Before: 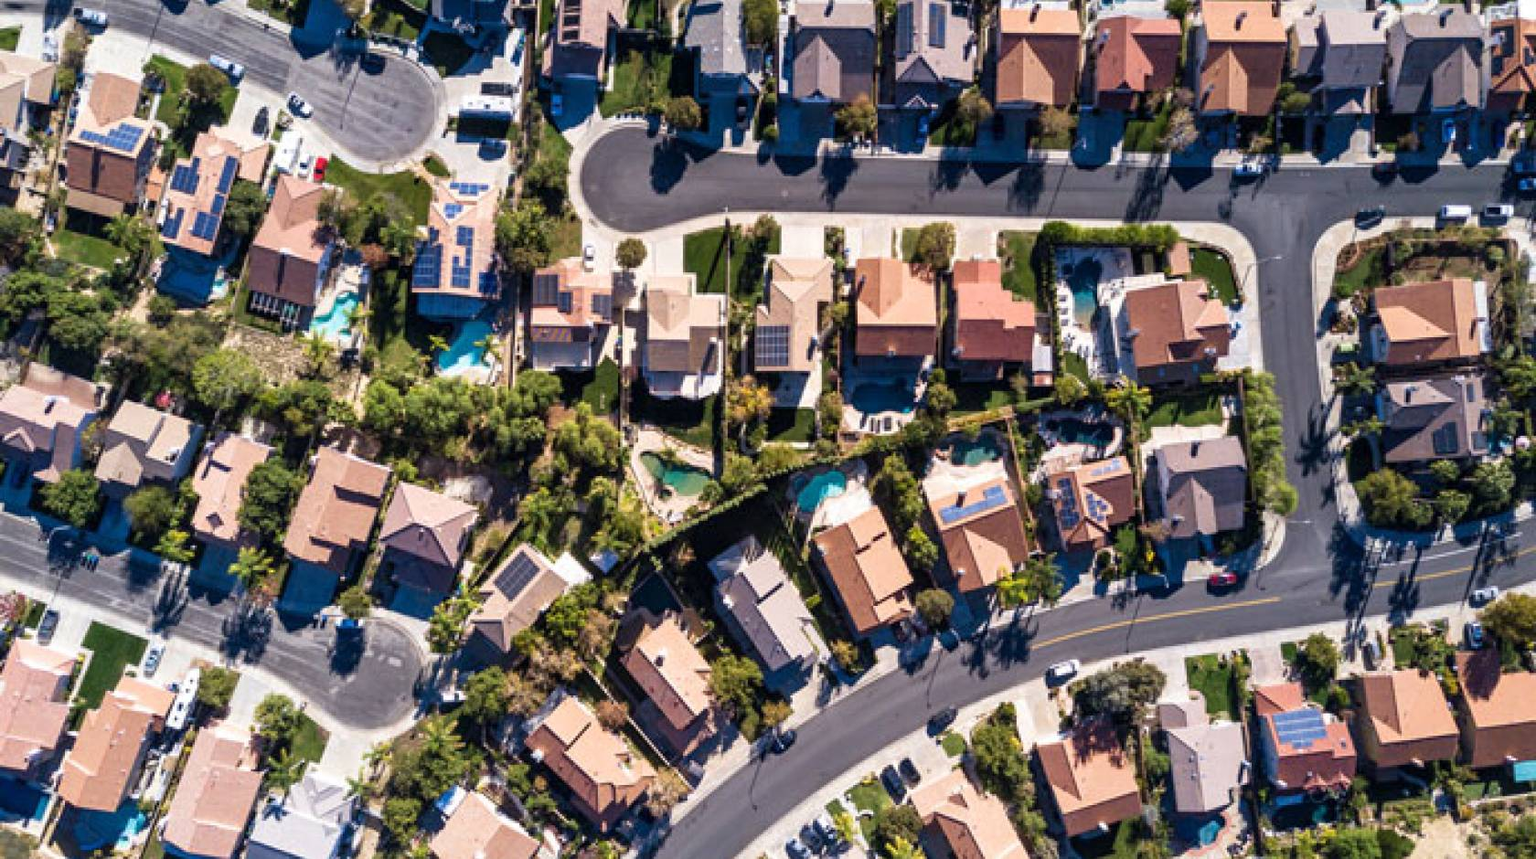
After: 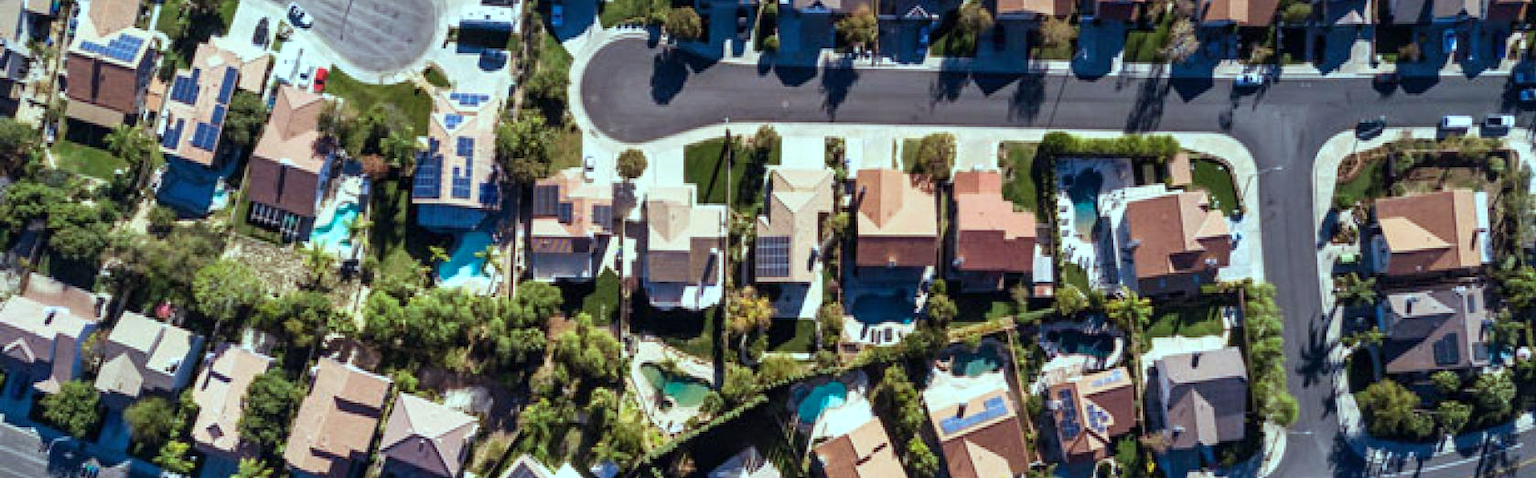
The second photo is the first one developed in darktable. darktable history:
crop and rotate: top 10.589%, bottom 33.76%
color balance rgb: highlights gain › chroma 4.093%, highlights gain › hue 201.68°, shadows fall-off 100.852%, perceptual saturation grading › global saturation -11.678%, mask middle-gray fulcrum 22.913%, global vibrance 20%
